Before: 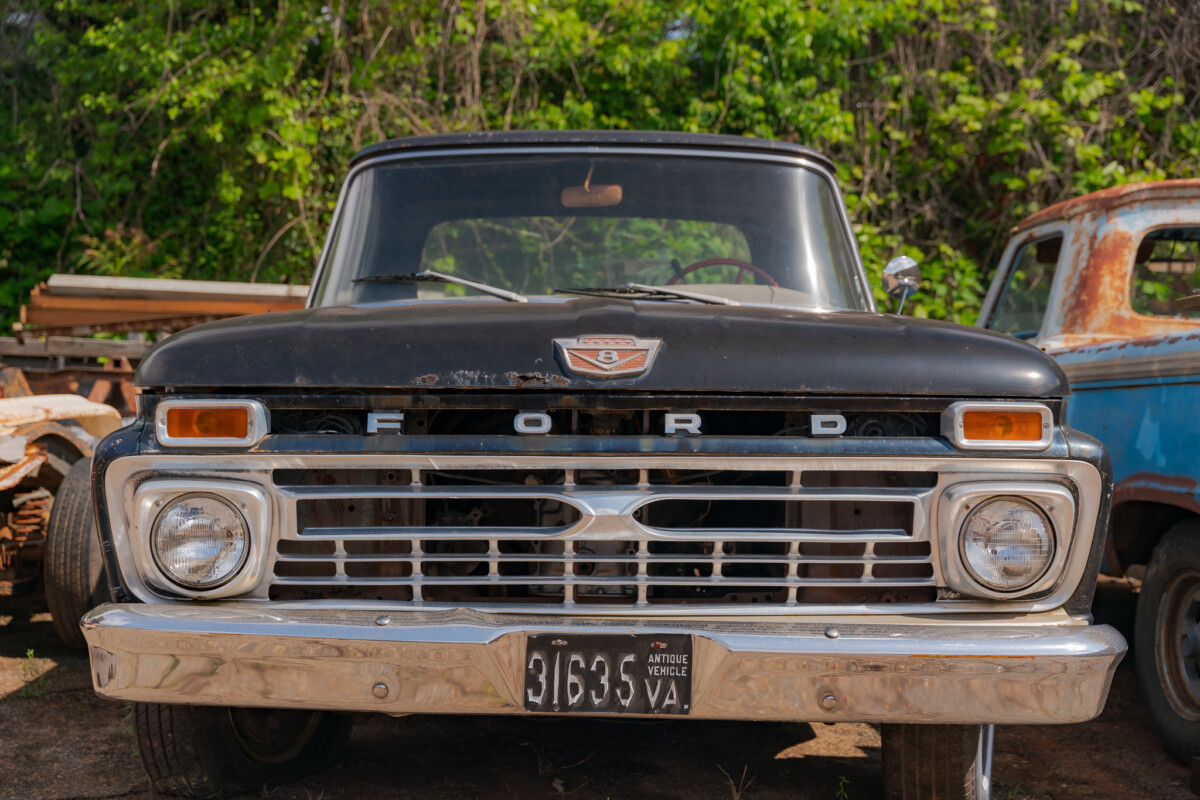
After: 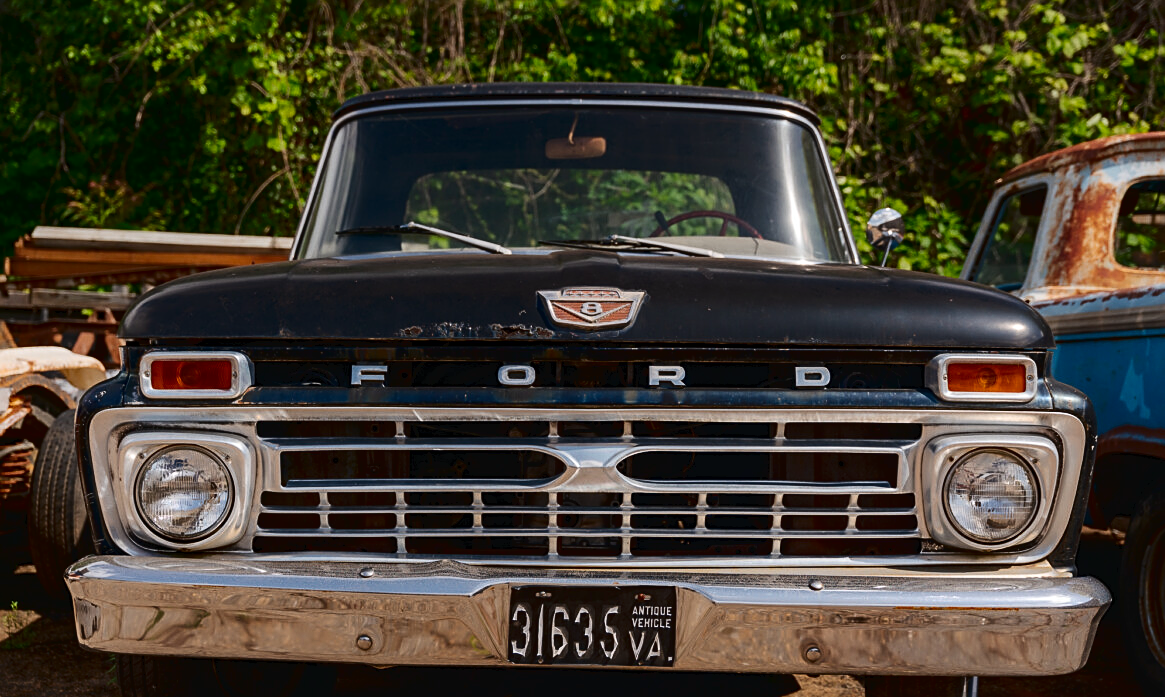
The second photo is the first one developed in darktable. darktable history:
contrast brightness saturation: contrast 0.069, brightness -0.132, saturation 0.046
tone curve: curves: ch0 [(0, 0) (0.003, 0.025) (0.011, 0.025) (0.025, 0.025) (0.044, 0.026) (0.069, 0.033) (0.1, 0.053) (0.136, 0.078) (0.177, 0.108) (0.224, 0.153) (0.277, 0.213) (0.335, 0.286) (0.399, 0.372) (0.468, 0.467) (0.543, 0.565) (0.623, 0.675) (0.709, 0.775) (0.801, 0.863) (0.898, 0.936) (1, 1)], color space Lab, independent channels, preserve colors none
sharpen: on, module defaults
crop: left 1.384%, top 6.086%, right 1.485%, bottom 6.742%
